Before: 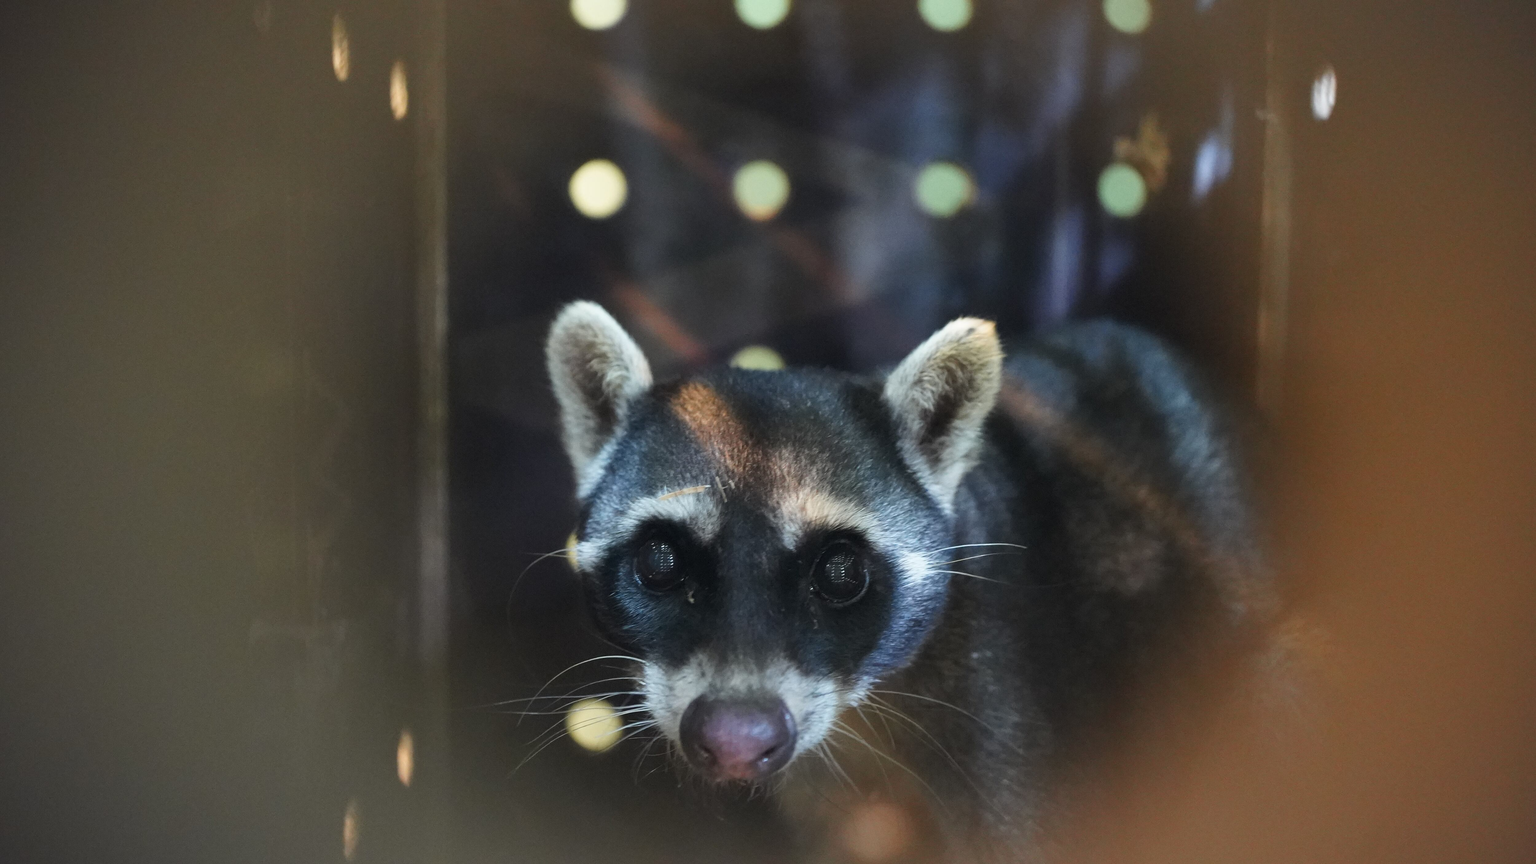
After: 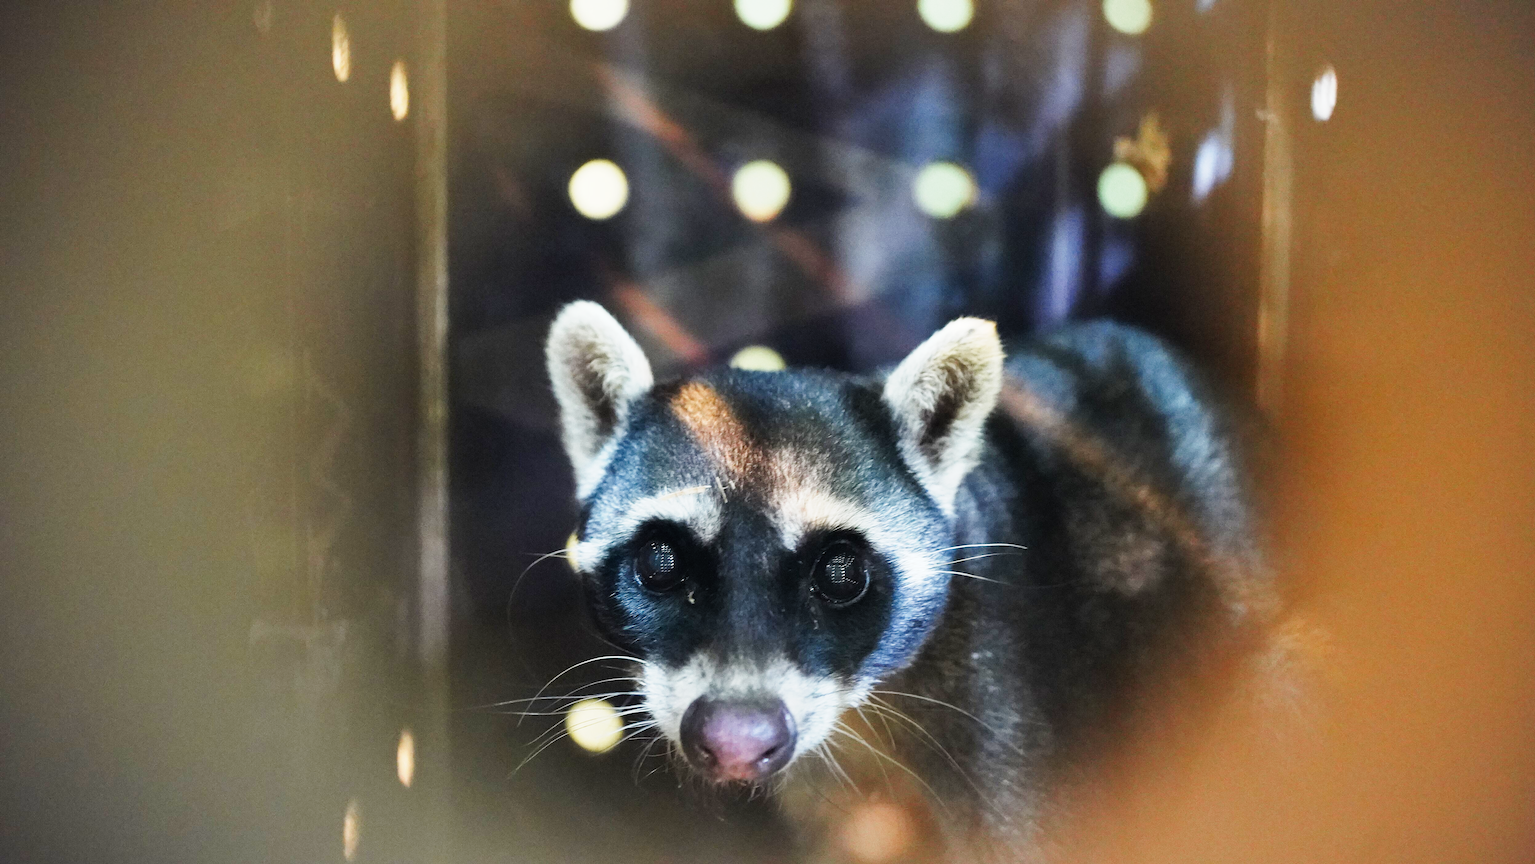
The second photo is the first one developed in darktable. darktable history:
base curve: curves: ch0 [(0, 0) (0, 0.001) (0.001, 0.001) (0.004, 0.002) (0.007, 0.004) (0.015, 0.013) (0.033, 0.045) (0.052, 0.096) (0.075, 0.17) (0.099, 0.241) (0.163, 0.42) (0.219, 0.55) (0.259, 0.616) (0.327, 0.722) (0.365, 0.765) (0.522, 0.873) (0.547, 0.881) (0.689, 0.919) (0.826, 0.952) (1, 1)], preserve colors none
shadows and highlights: shadows 25.31, highlights -48.31, shadows color adjustment 97.67%, soften with gaussian
